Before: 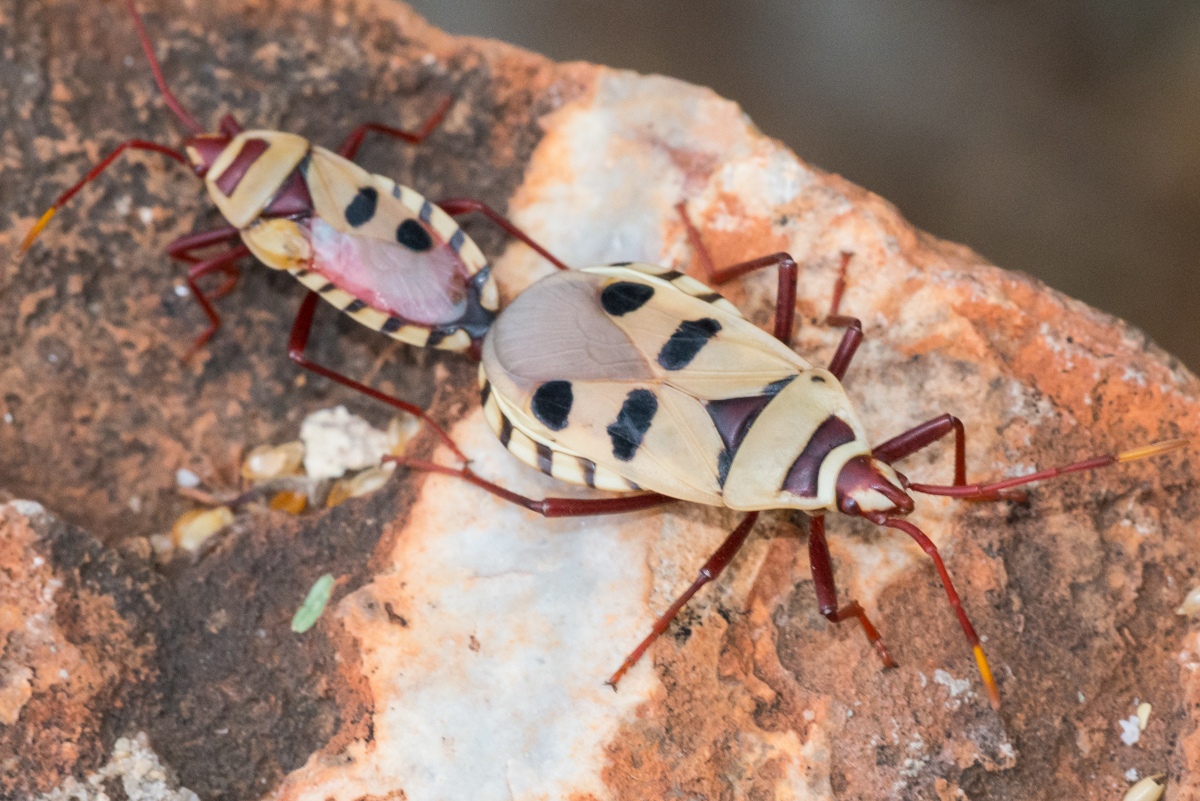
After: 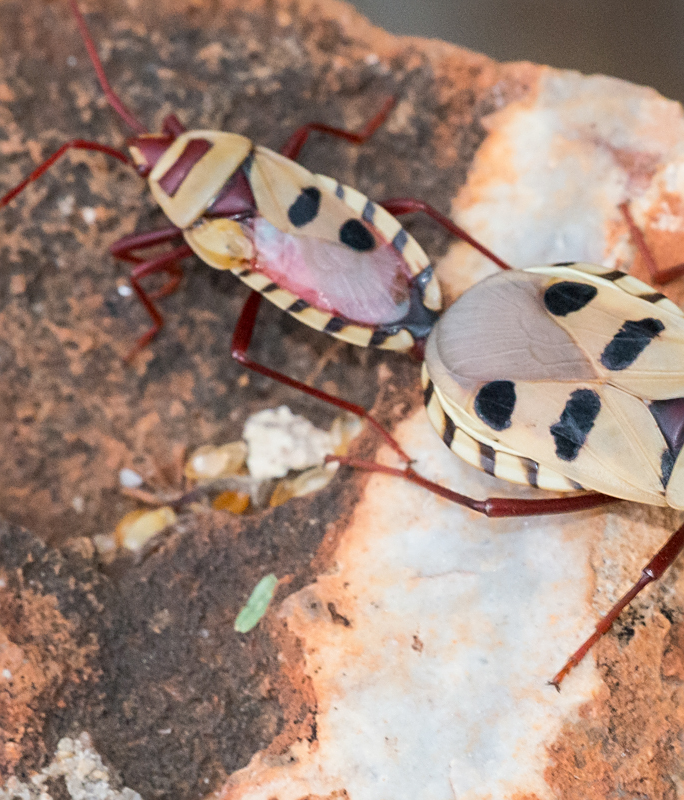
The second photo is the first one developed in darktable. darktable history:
sharpen: radius 1.962
crop: left 4.803%, right 38.191%
